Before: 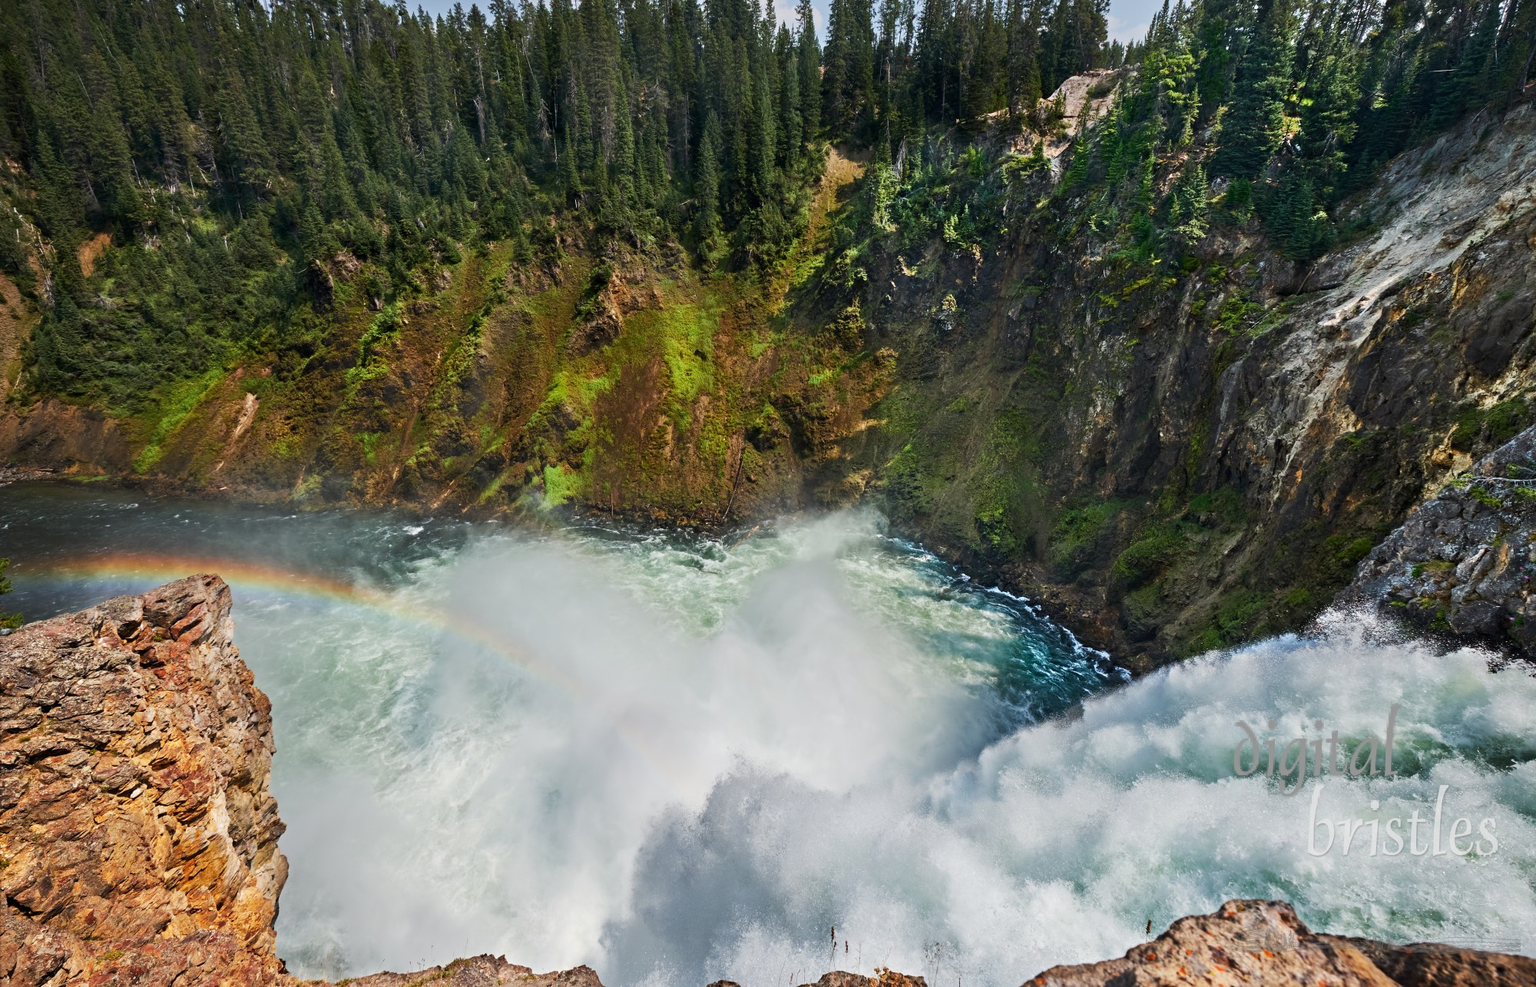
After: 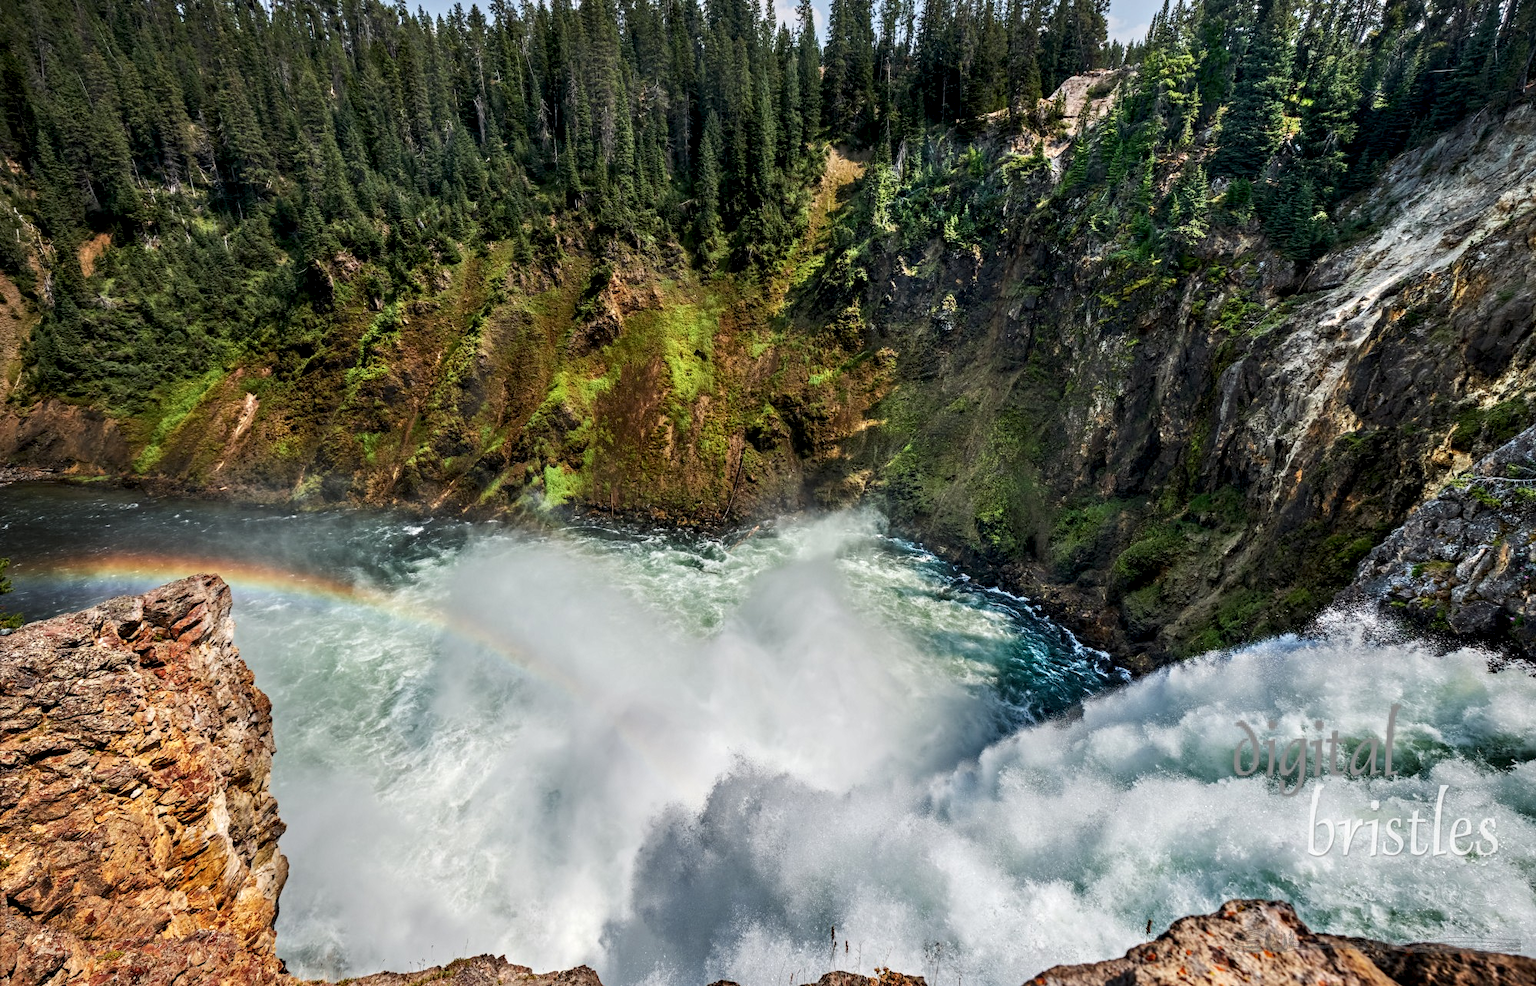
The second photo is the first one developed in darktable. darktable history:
local contrast: highlights 60%, shadows 62%, detail 160%
shadows and highlights: shadows 25.58, white point adjustment -2.97, highlights -29.73
